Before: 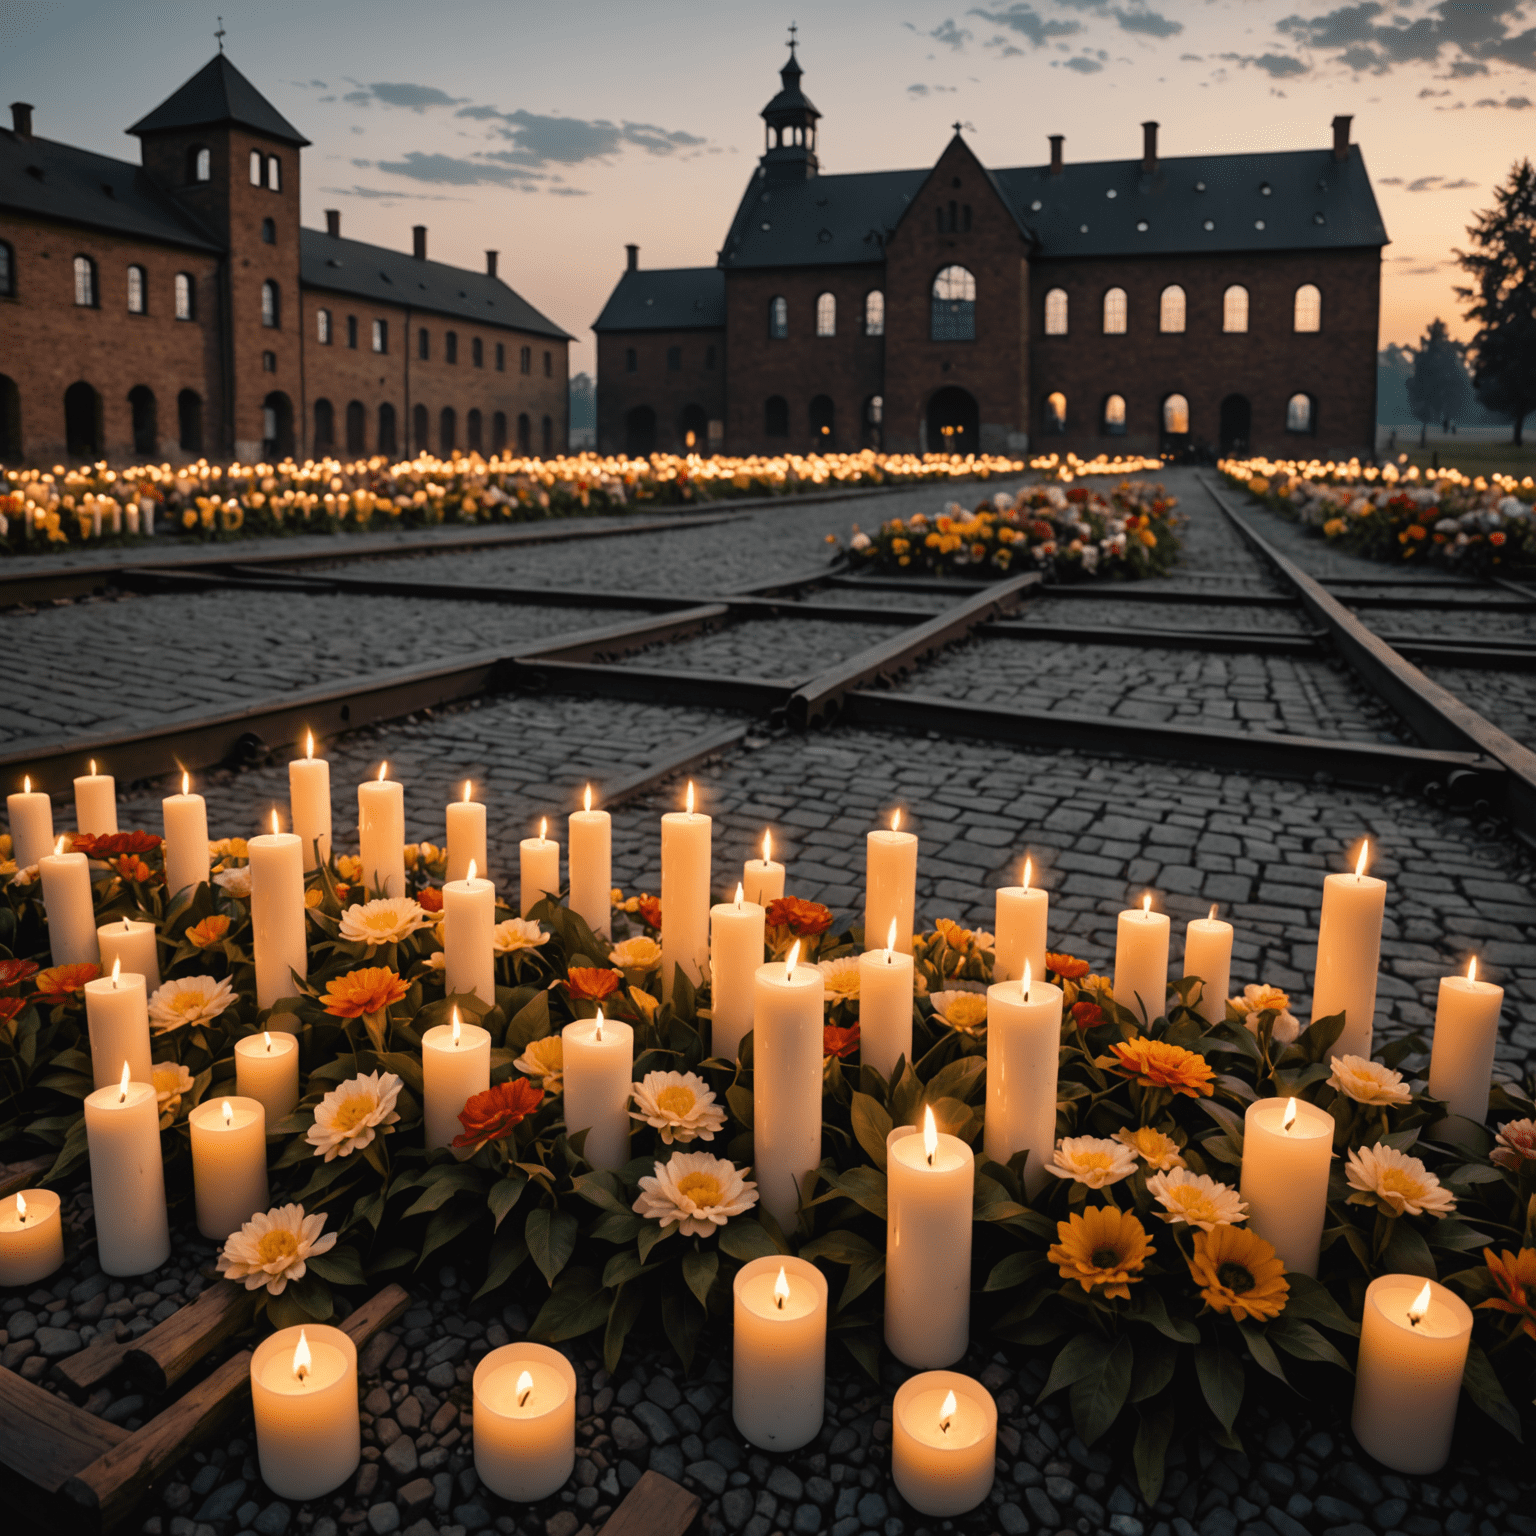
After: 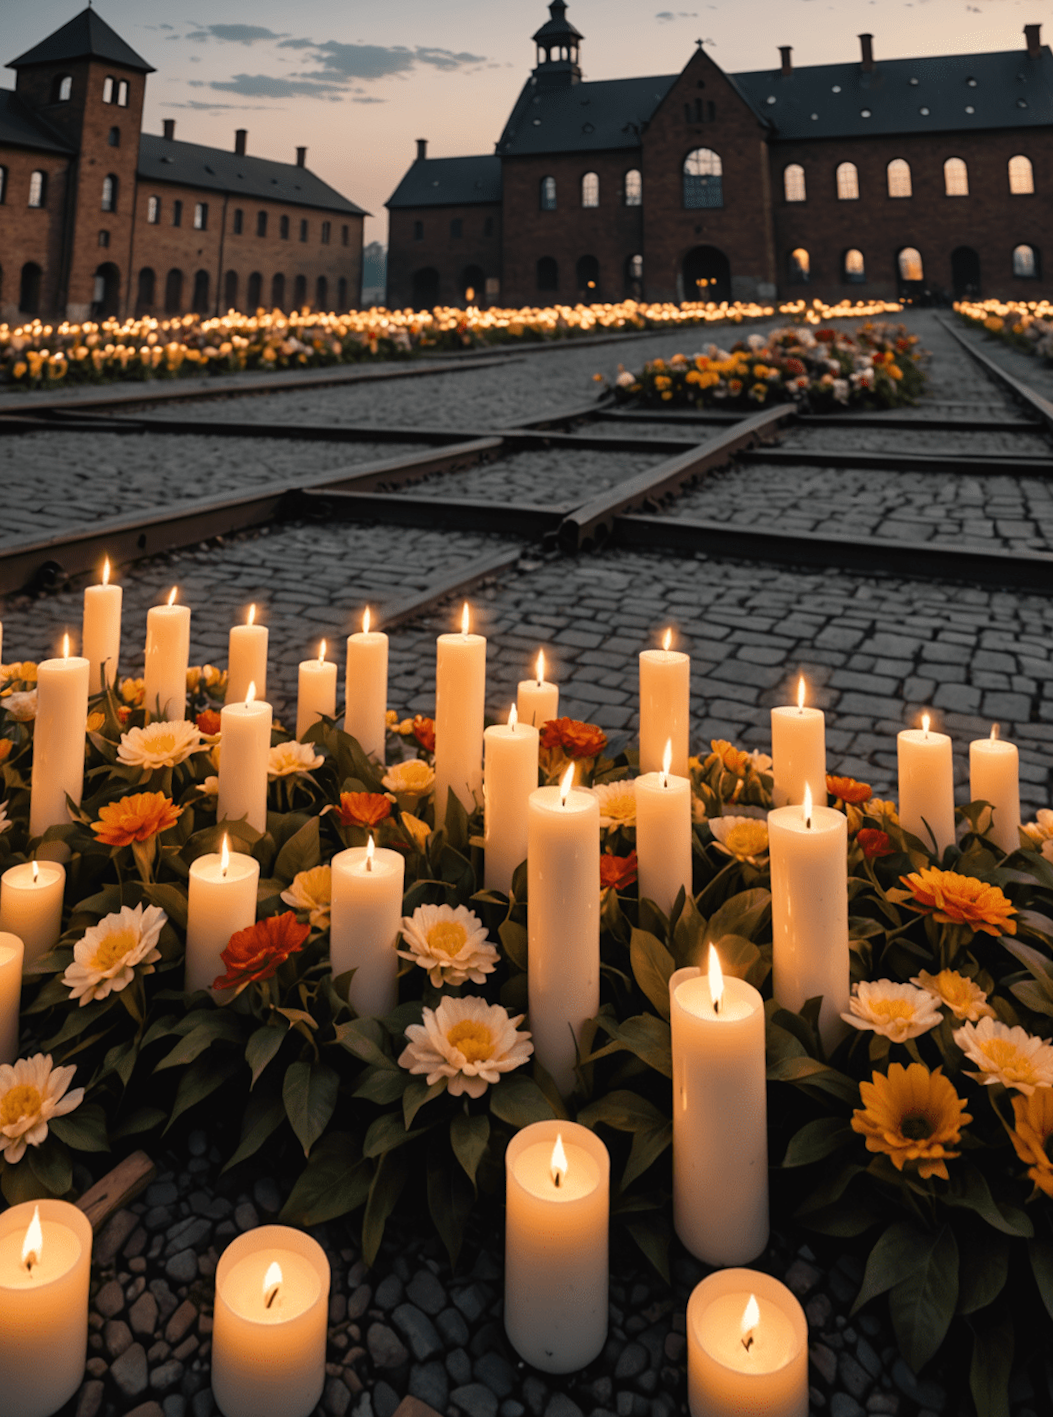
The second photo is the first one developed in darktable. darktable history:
crop and rotate: angle 1°, left 4.281%, top 0.642%, right 11.383%, bottom 2.486%
rotate and perspective: rotation 0.72°, lens shift (vertical) -0.352, lens shift (horizontal) -0.051, crop left 0.152, crop right 0.859, crop top 0.019, crop bottom 0.964
tone equalizer: on, module defaults
